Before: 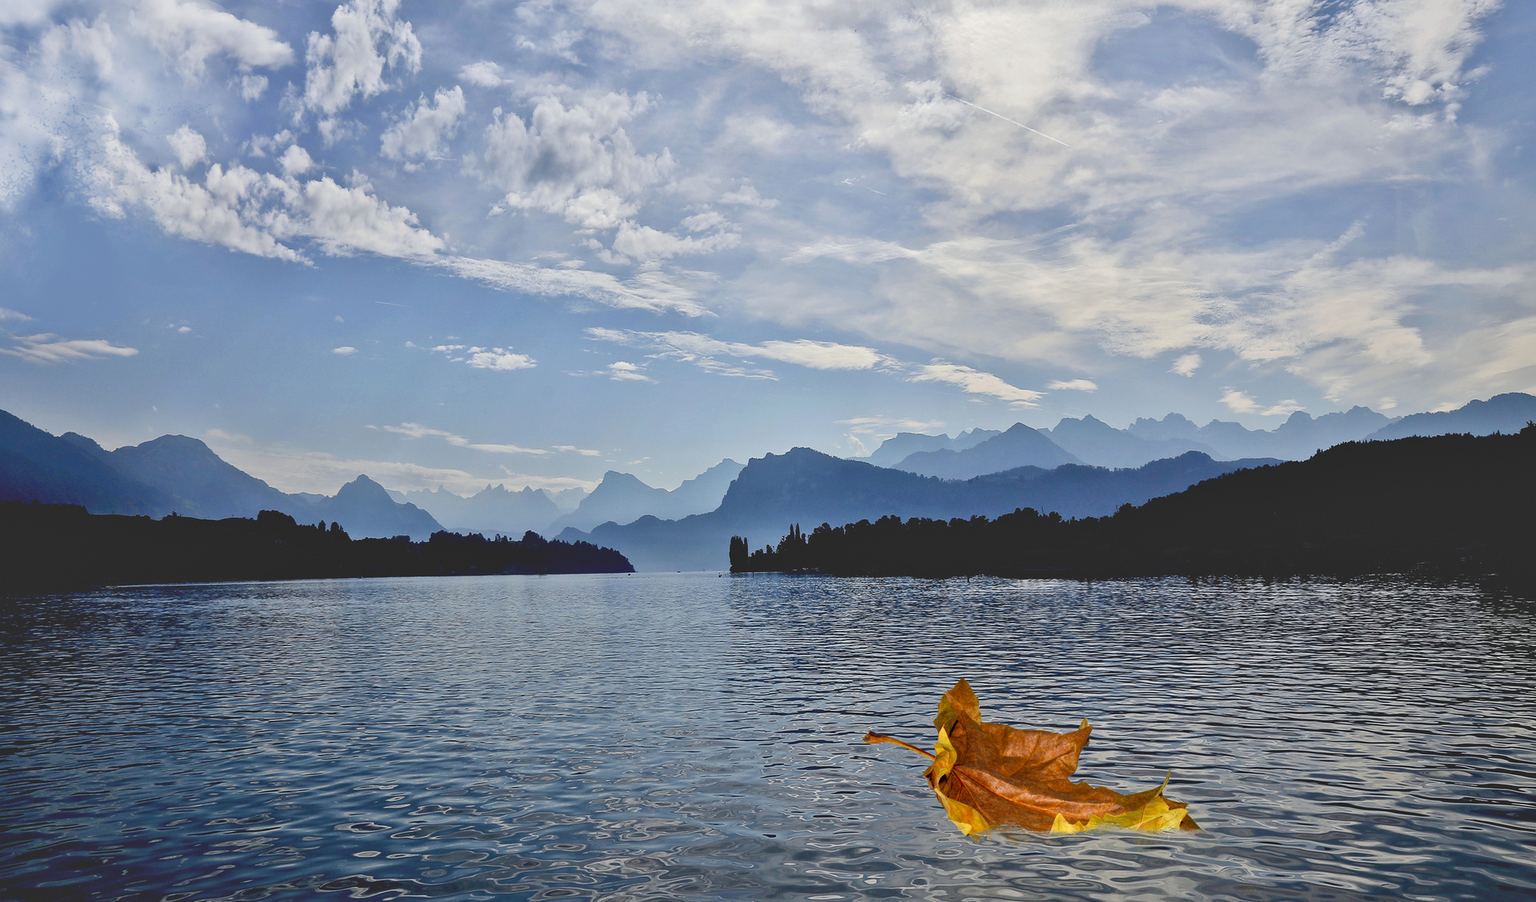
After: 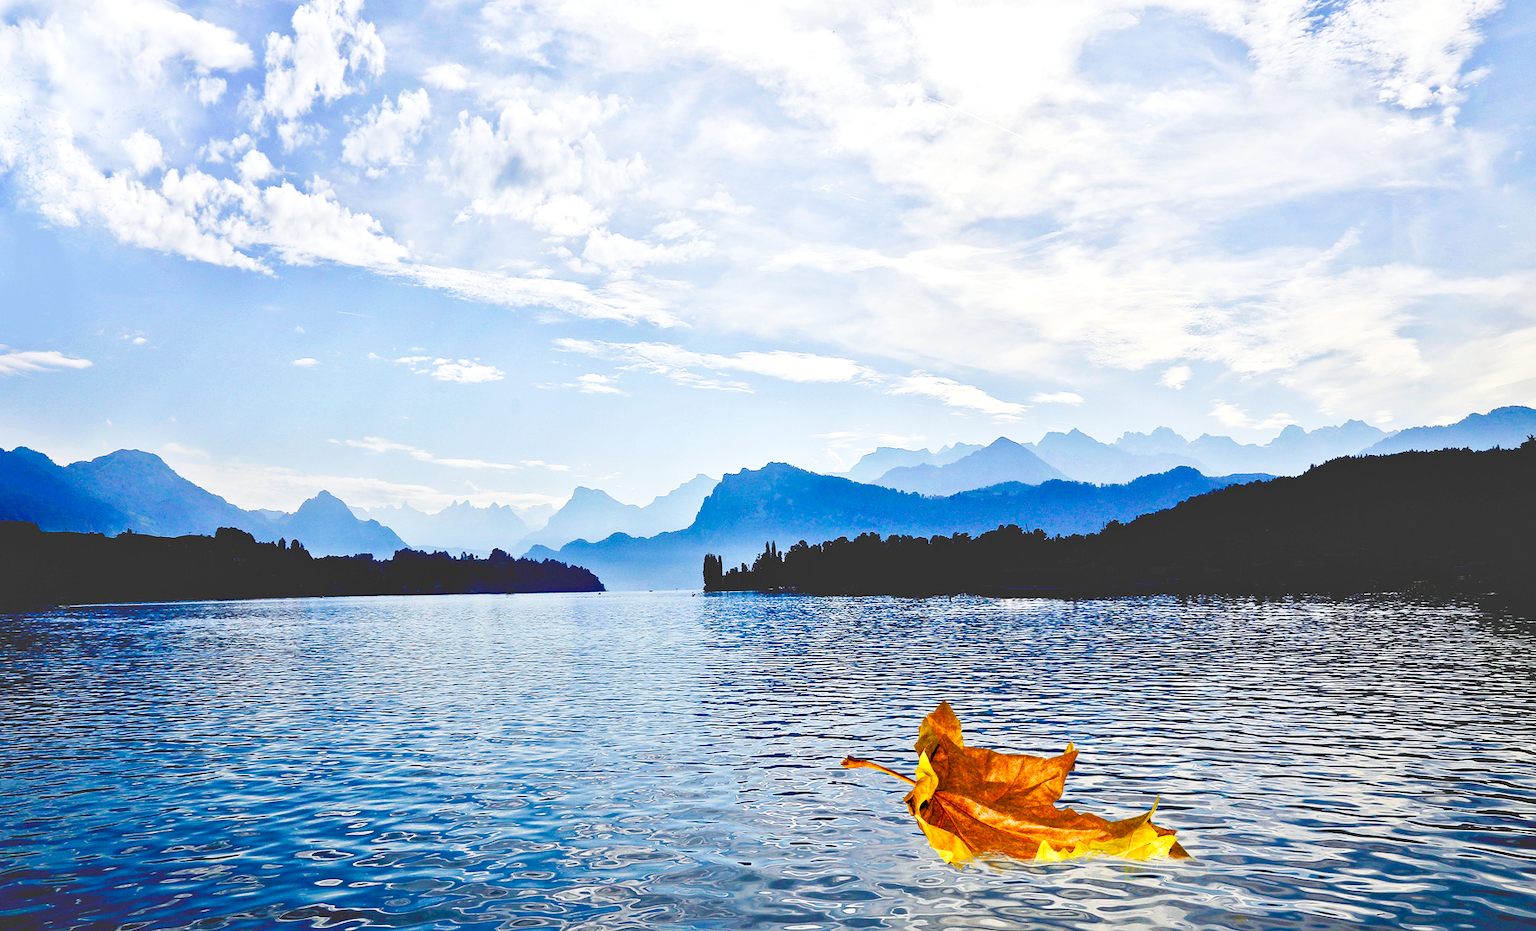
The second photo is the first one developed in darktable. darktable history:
crop and rotate: left 3.238%
color balance rgb: linear chroma grading › shadows -2.2%, linear chroma grading › highlights -15%, linear chroma grading › global chroma -10%, linear chroma grading › mid-tones -10%, perceptual saturation grading › global saturation 45%, perceptual saturation grading › highlights -50%, perceptual saturation grading › shadows 30%, perceptual brilliance grading › global brilliance 18%, global vibrance 45%
tone curve: curves: ch0 [(0, 0) (0.003, 0.017) (0.011, 0.018) (0.025, 0.03) (0.044, 0.051) (0.069, 0.075) (0.1, 0.104) (0.136, 0.138) (0.177, 0.183) (0.224, 0.237) (0.277, 0.294) (0.335, 0.361) (0.399, 0.446) (0.468, 0.552) (0.543, 0.66) (0.623, 0.753) (0.709, 0.843) (0.801, 0.912) (0.898, 0.962) (1, 1)], preserve colors none
